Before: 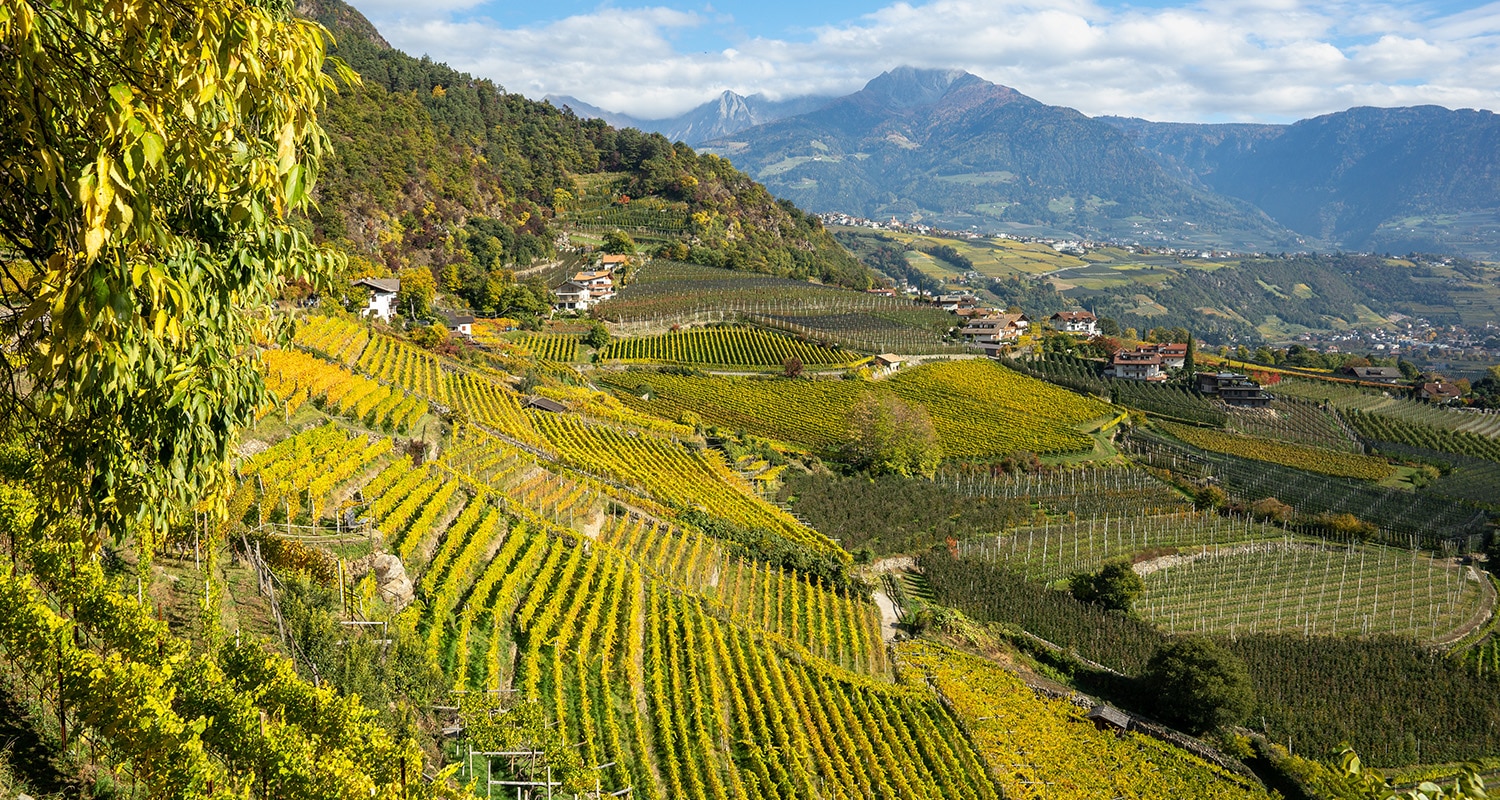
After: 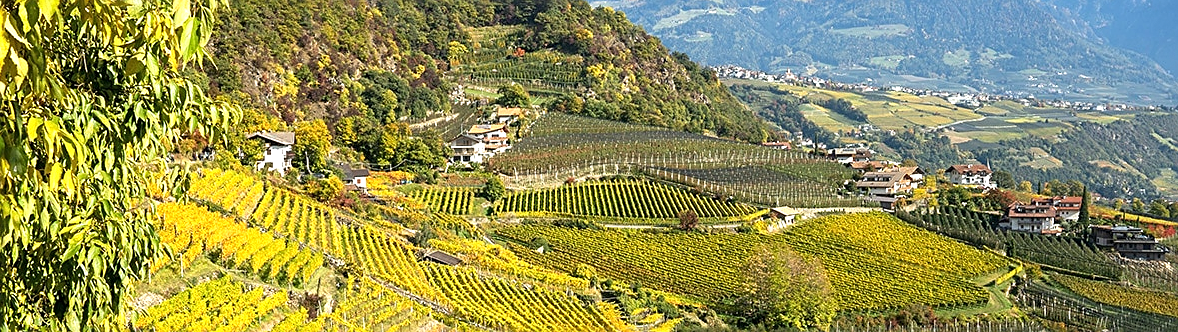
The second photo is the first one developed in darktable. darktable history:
crop: left 7.036%, top 18.398%, right 14.379%, bottom 40.043%
sharpen: on, module defaults
exposure: black level correction 0, exposure 0.5 EV, compensate highlight preservation false
white balance: emerald 1
vignetting: fall-off start 100%, fall-off radius 71%, brightness -0.434, saturation -0.2, width/height ratio 1.178, dithering 8-bit output, unbound false
